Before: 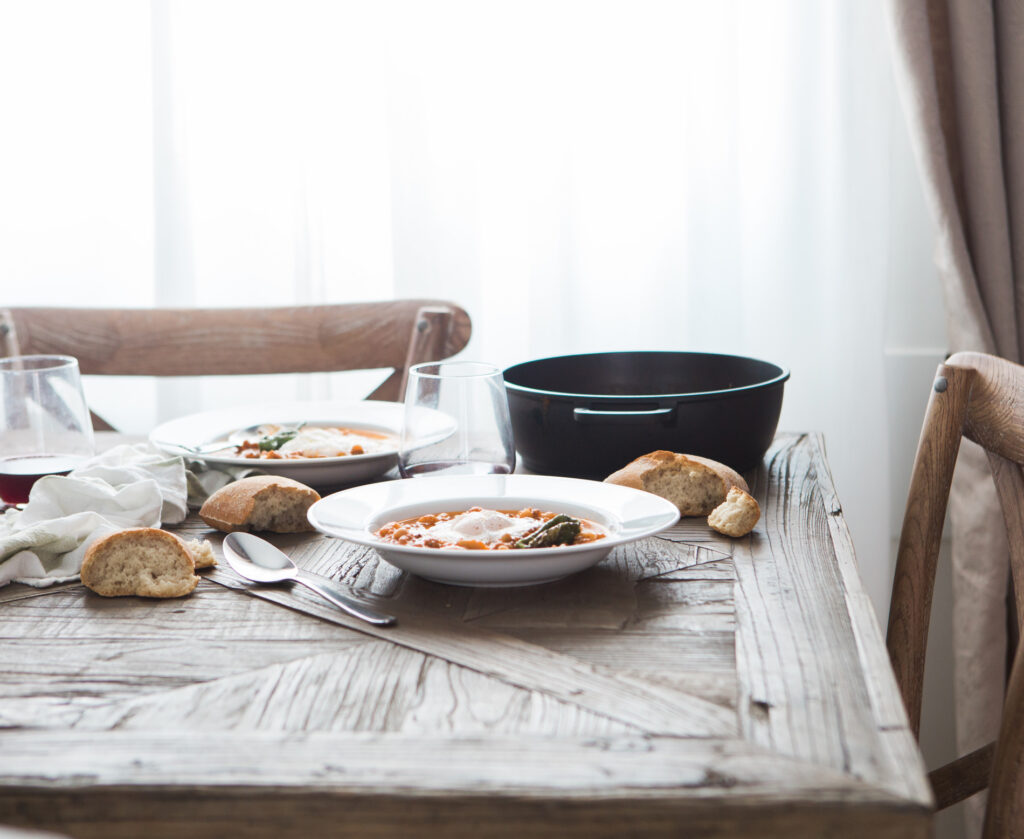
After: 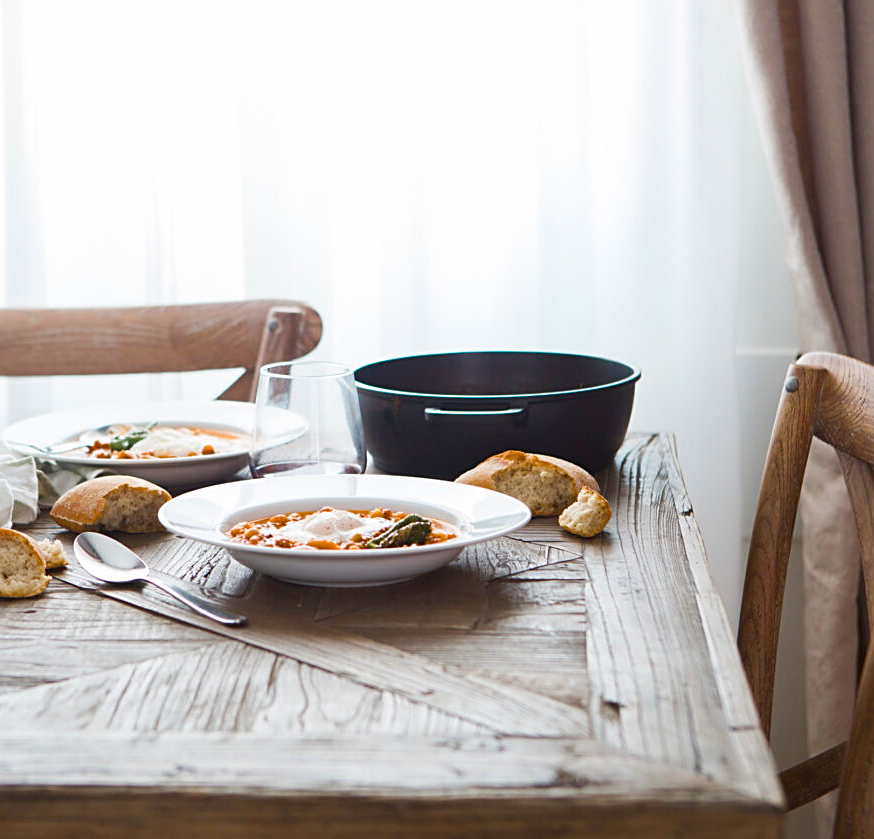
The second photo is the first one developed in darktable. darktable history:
crop and rotate: left 14.584%
color balance rgb: perceptual saturation grading › global saturation 20%, perceptual saturation grading › highlights 2.68%, perceptual saturation grading › shadows 50%
sharpen: on, module defaults
